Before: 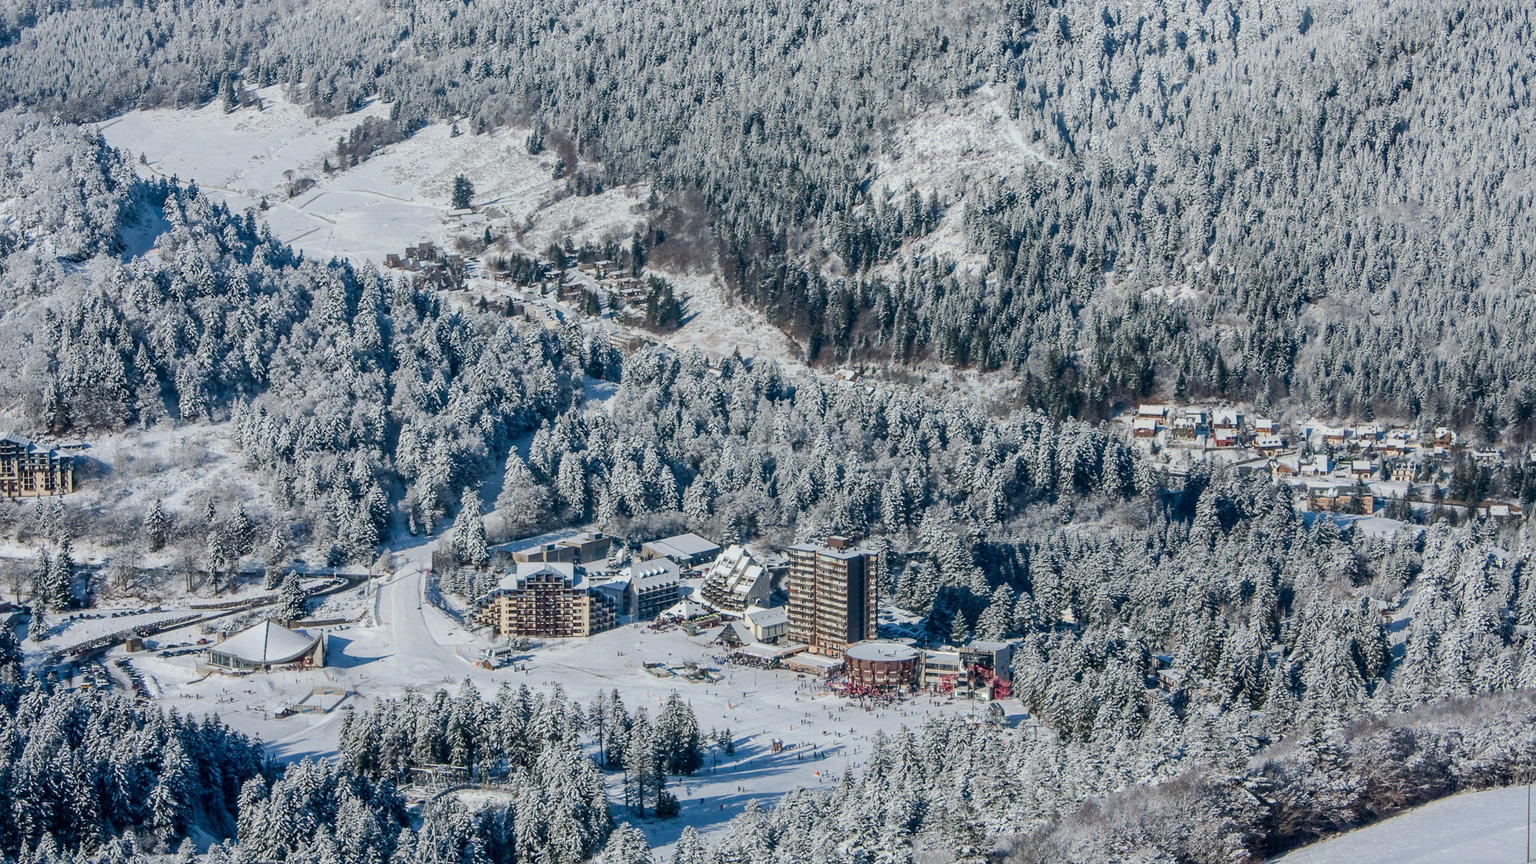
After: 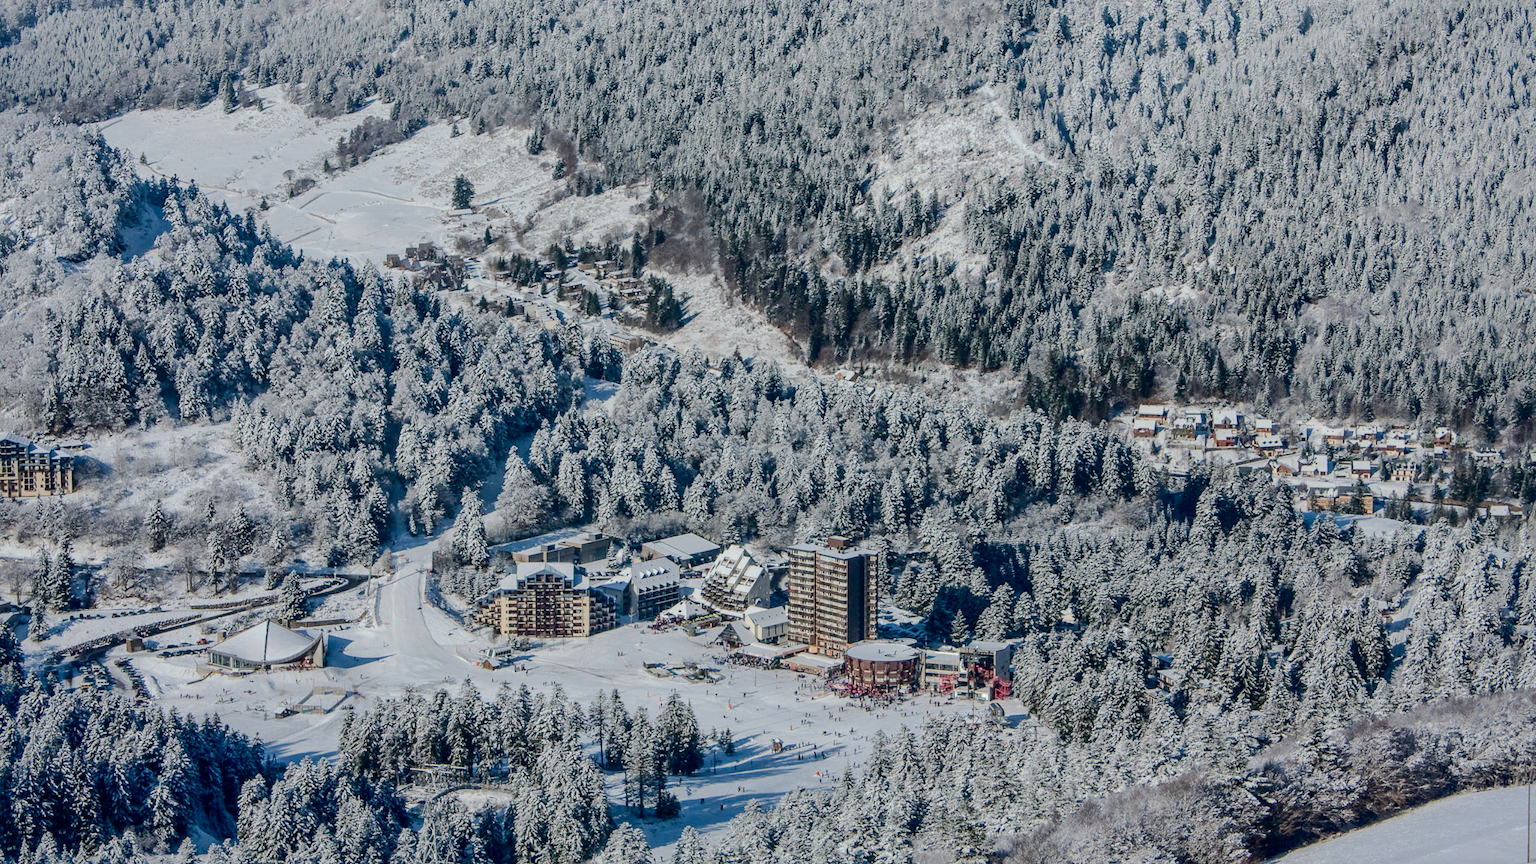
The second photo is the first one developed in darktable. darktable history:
fill light: exposure -2 EV, width 8.6
shadows and highlights: on, module defaults
